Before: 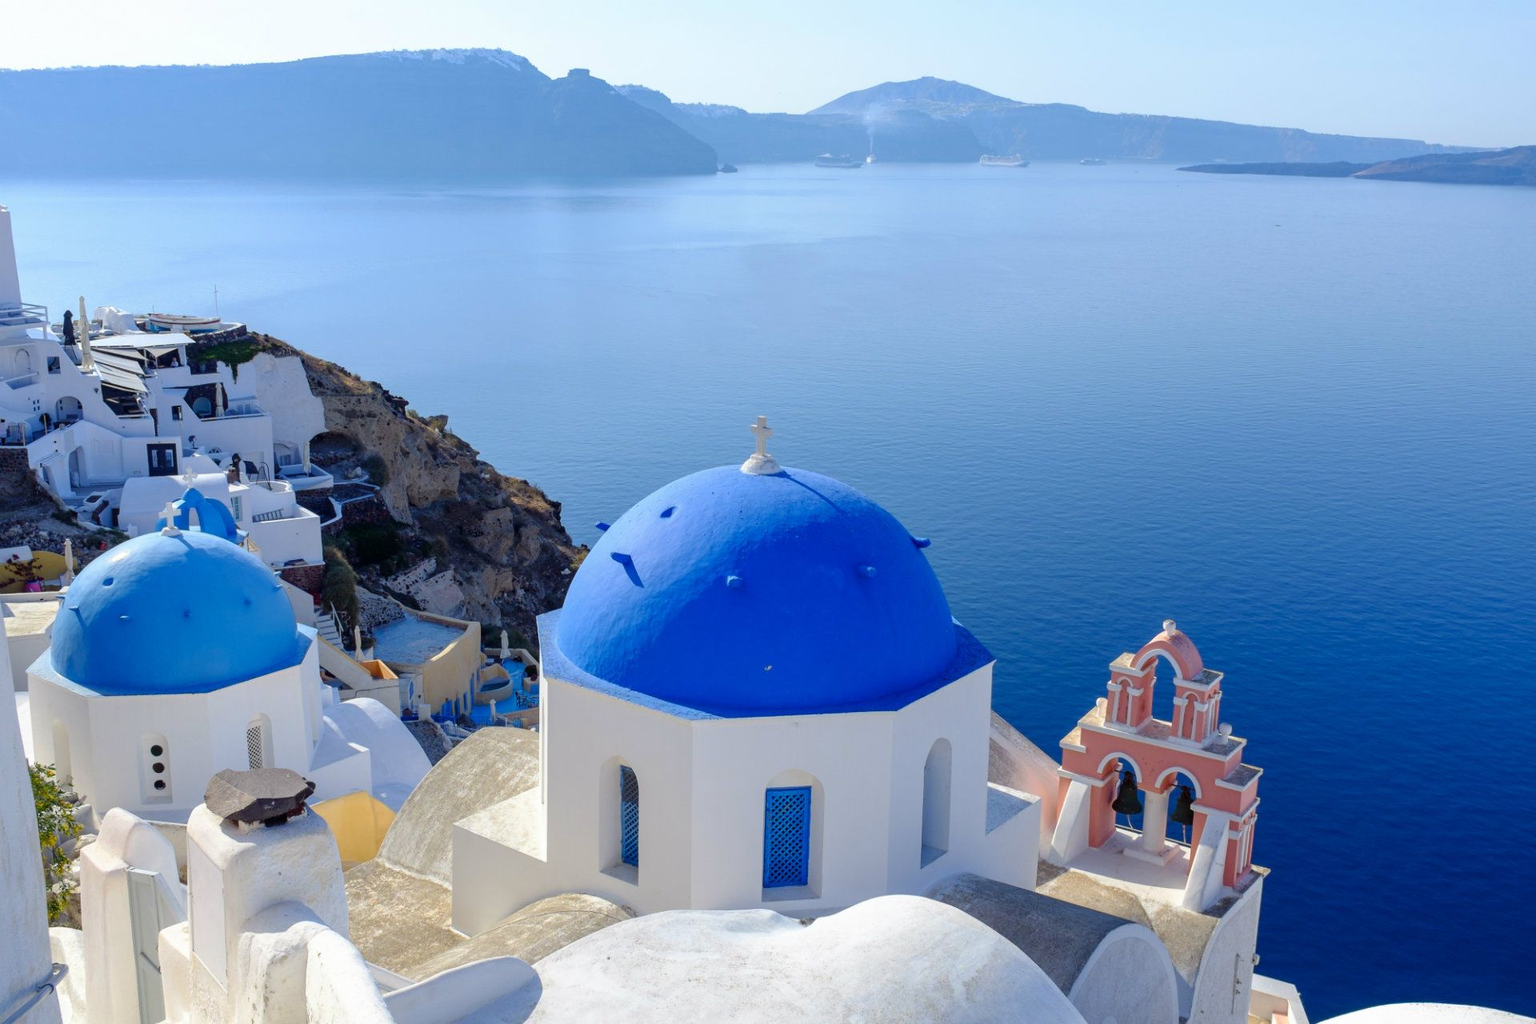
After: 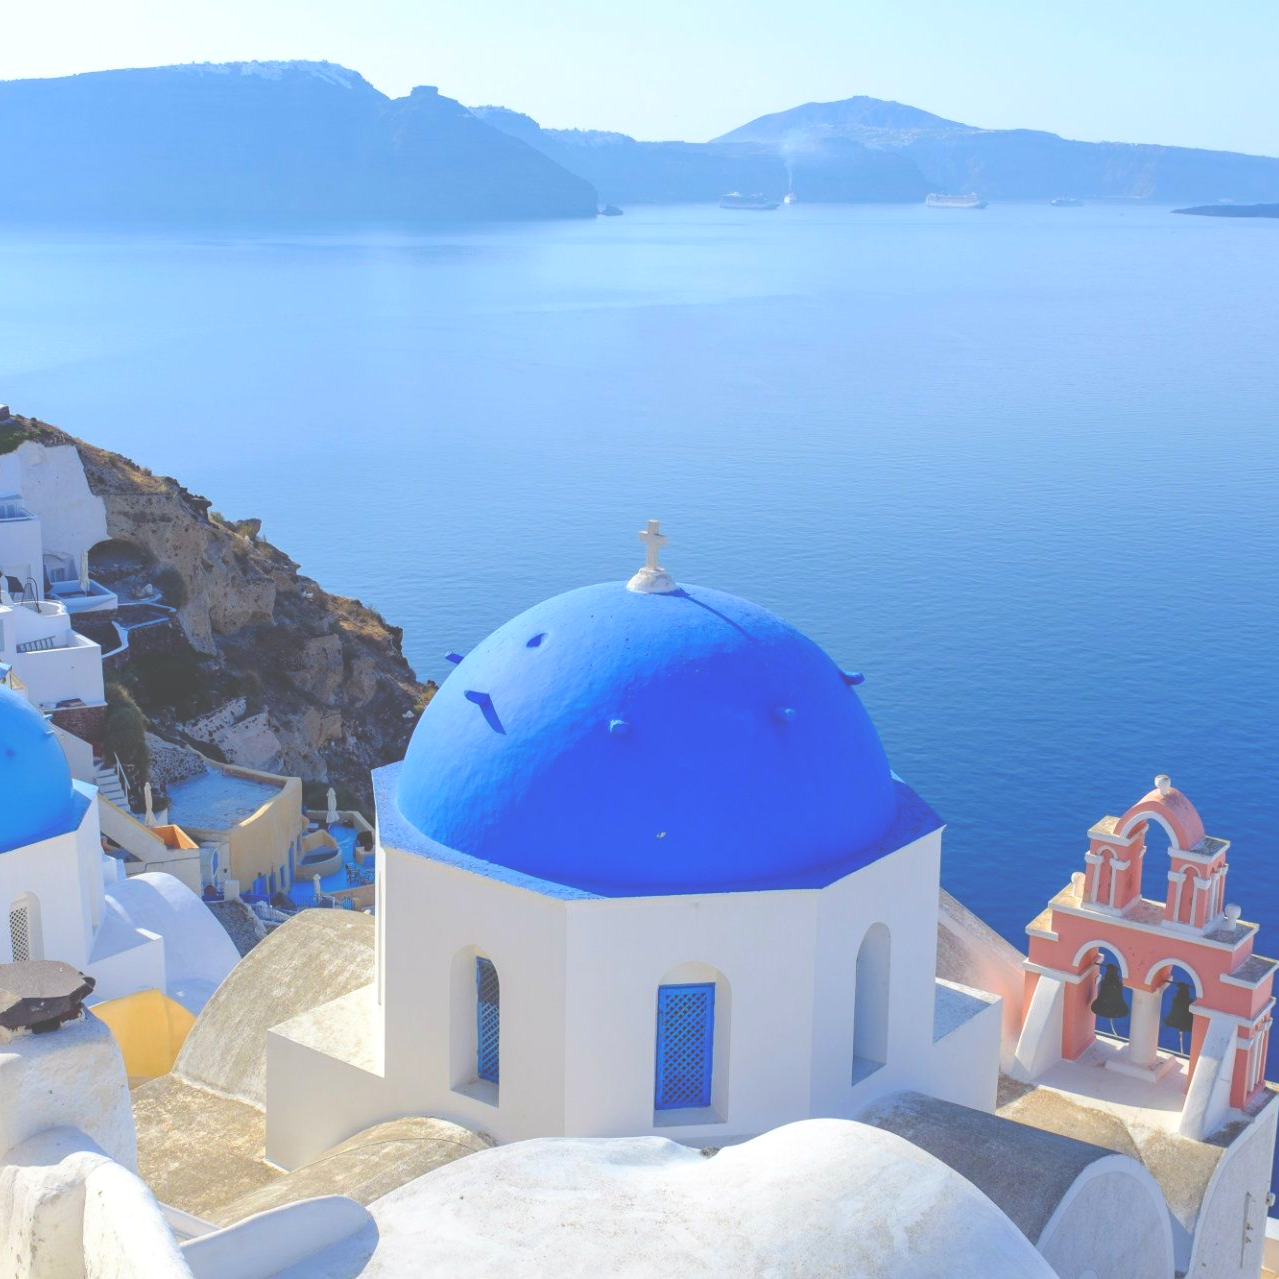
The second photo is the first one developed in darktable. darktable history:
exposure: black level correction -0.042, exposure 0.062 EV, compensate exposure bias true, compensate highlight preservation false
contrast brightness saturation: brightness 0.091, saturation 0.191
crop and rotate: left 15.597%, right 17.773%
